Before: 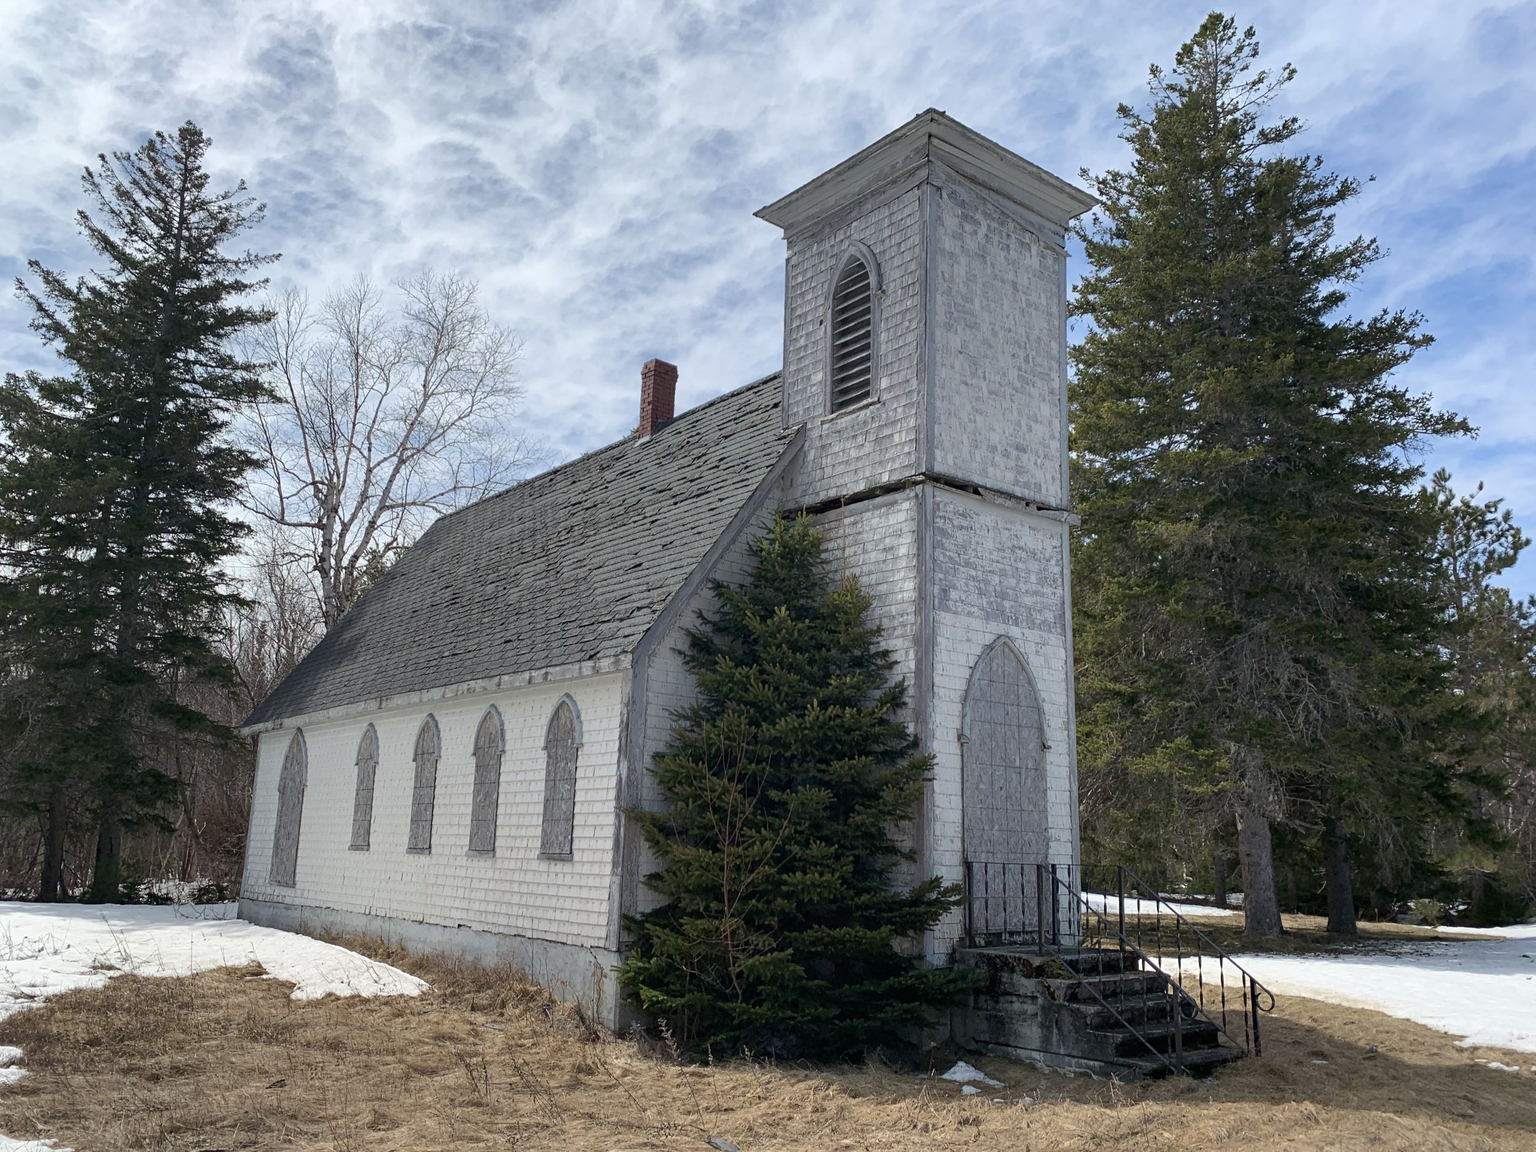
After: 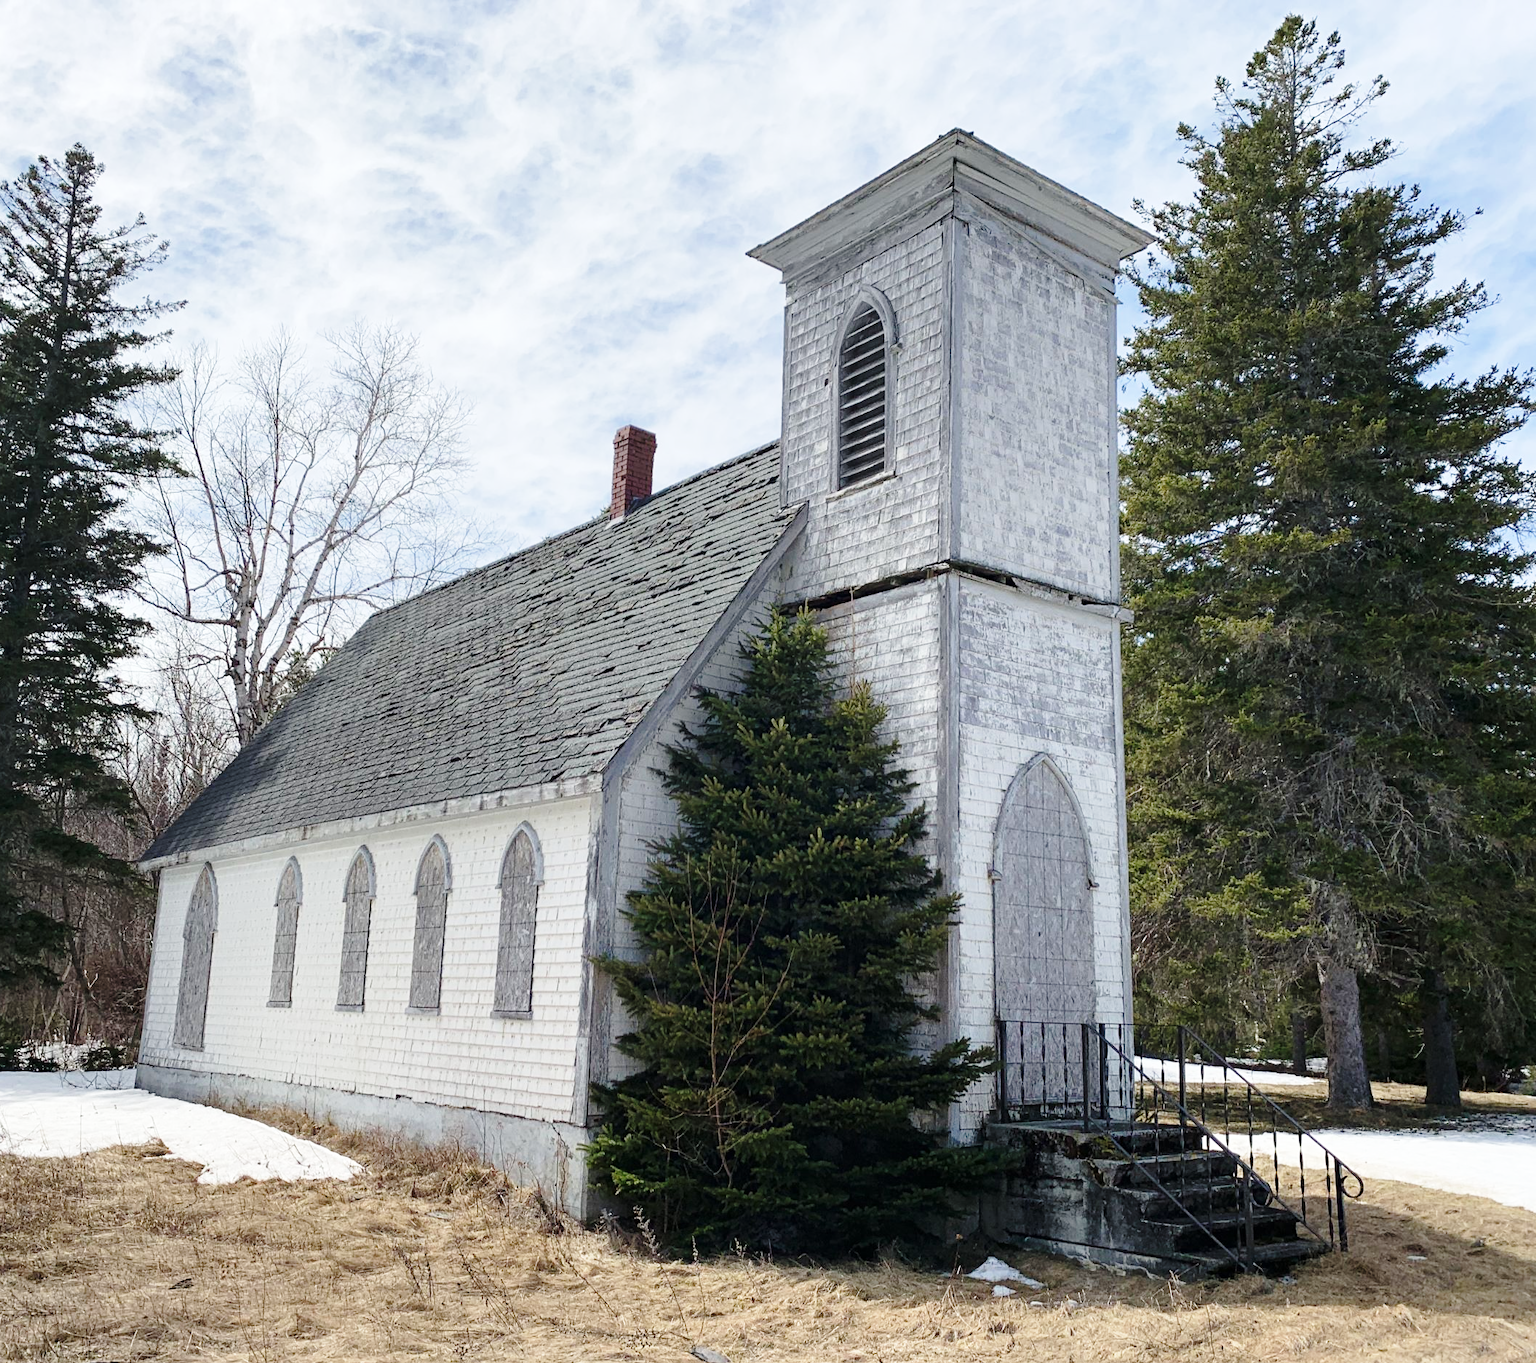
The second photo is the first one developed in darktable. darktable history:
base curve: curves: ch0 [(0, 0) (0.028, 0.03) (0.121, 0.232) (0.46, 0.748) (0.859, 0.968) (1, 1)], preserve colors none
crop: left 8.043%, right 7.505%
